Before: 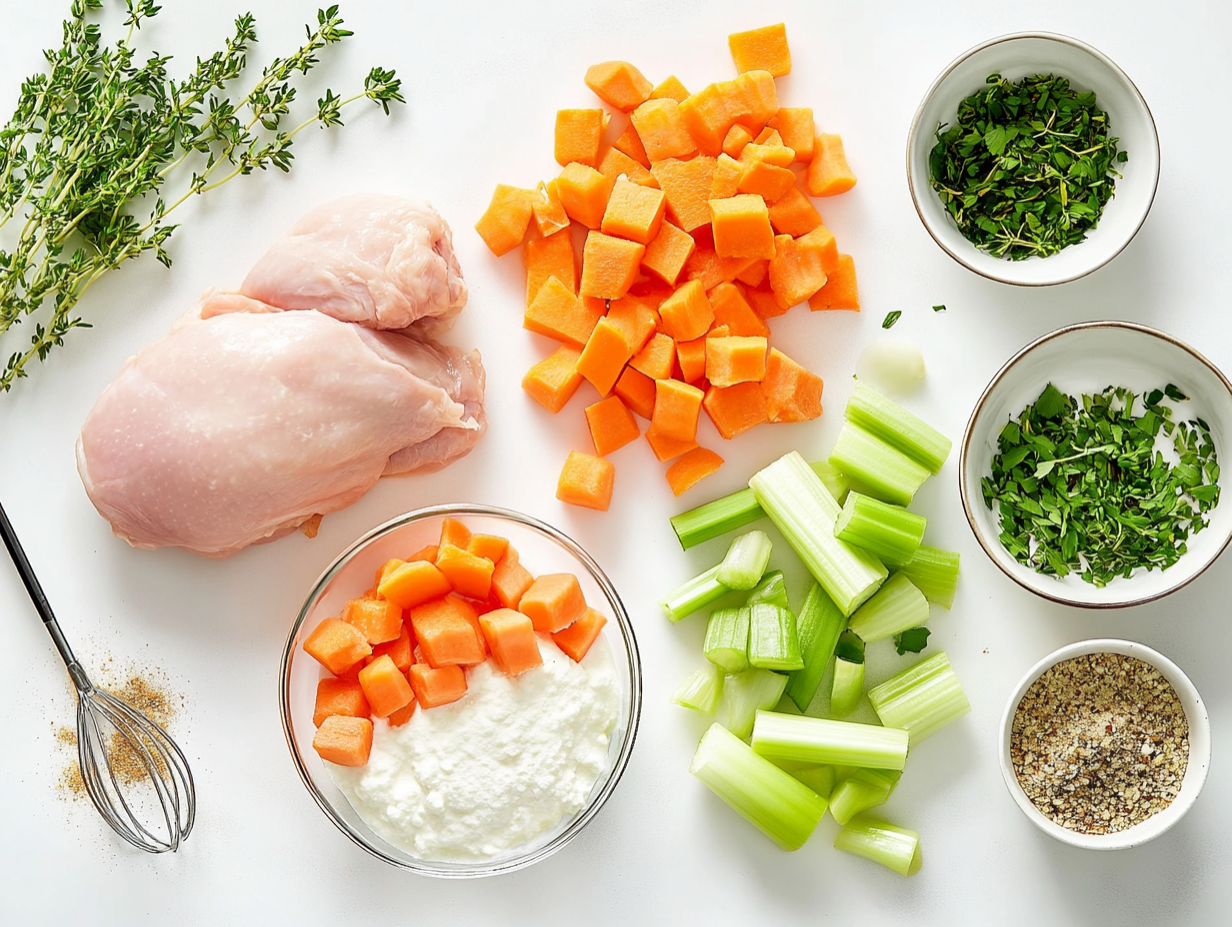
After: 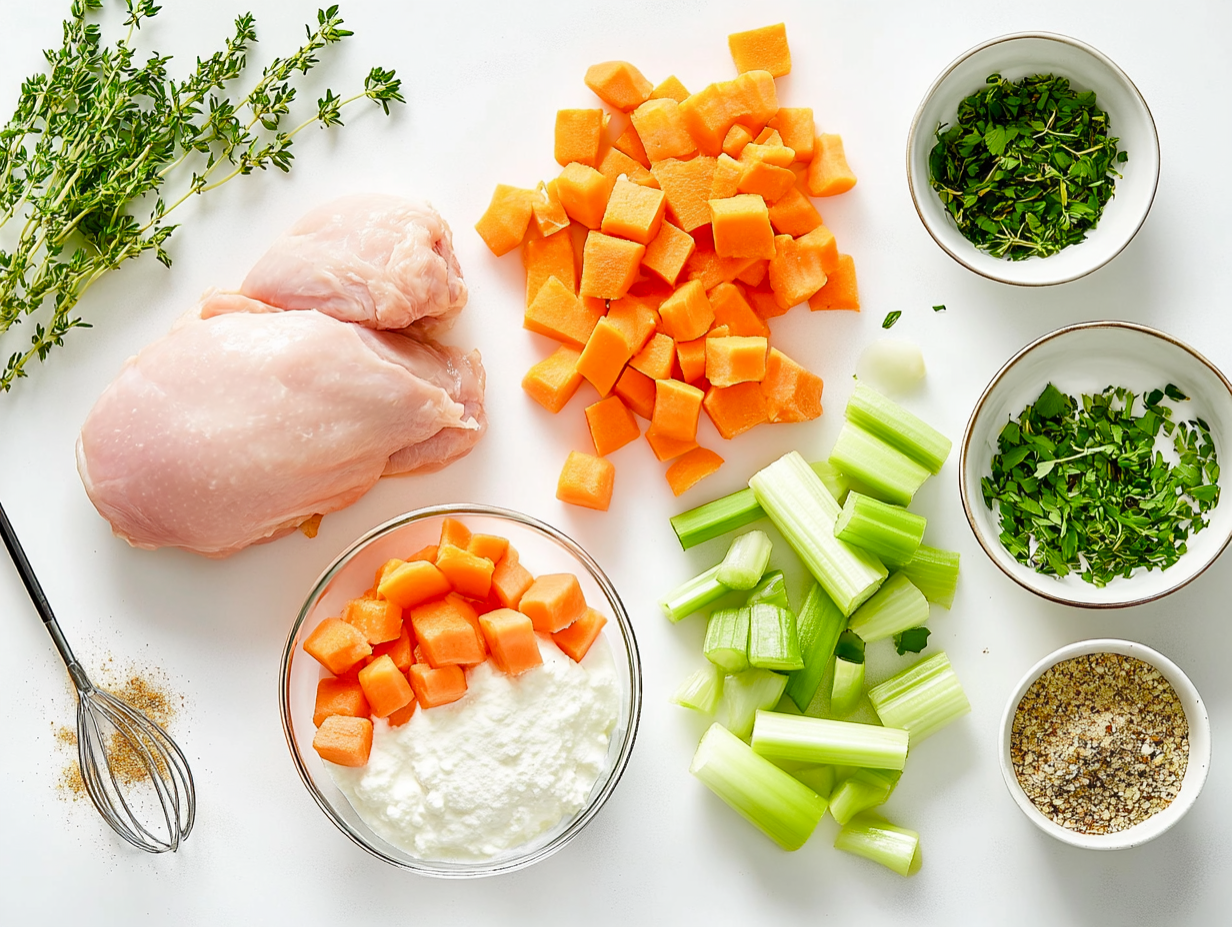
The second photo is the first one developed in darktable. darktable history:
color balance rgb: shadows lift › chroma 0.997%, shadows lift › hue 113.41°, perceptual saturation grading › global saturation -0.139%, perceptual saturation grading › highlights -9.608%, perceptual saturation grading › mid-tones 18.442%, perceptual saturation grading › shadows 28.626%, global vibrance 20%
